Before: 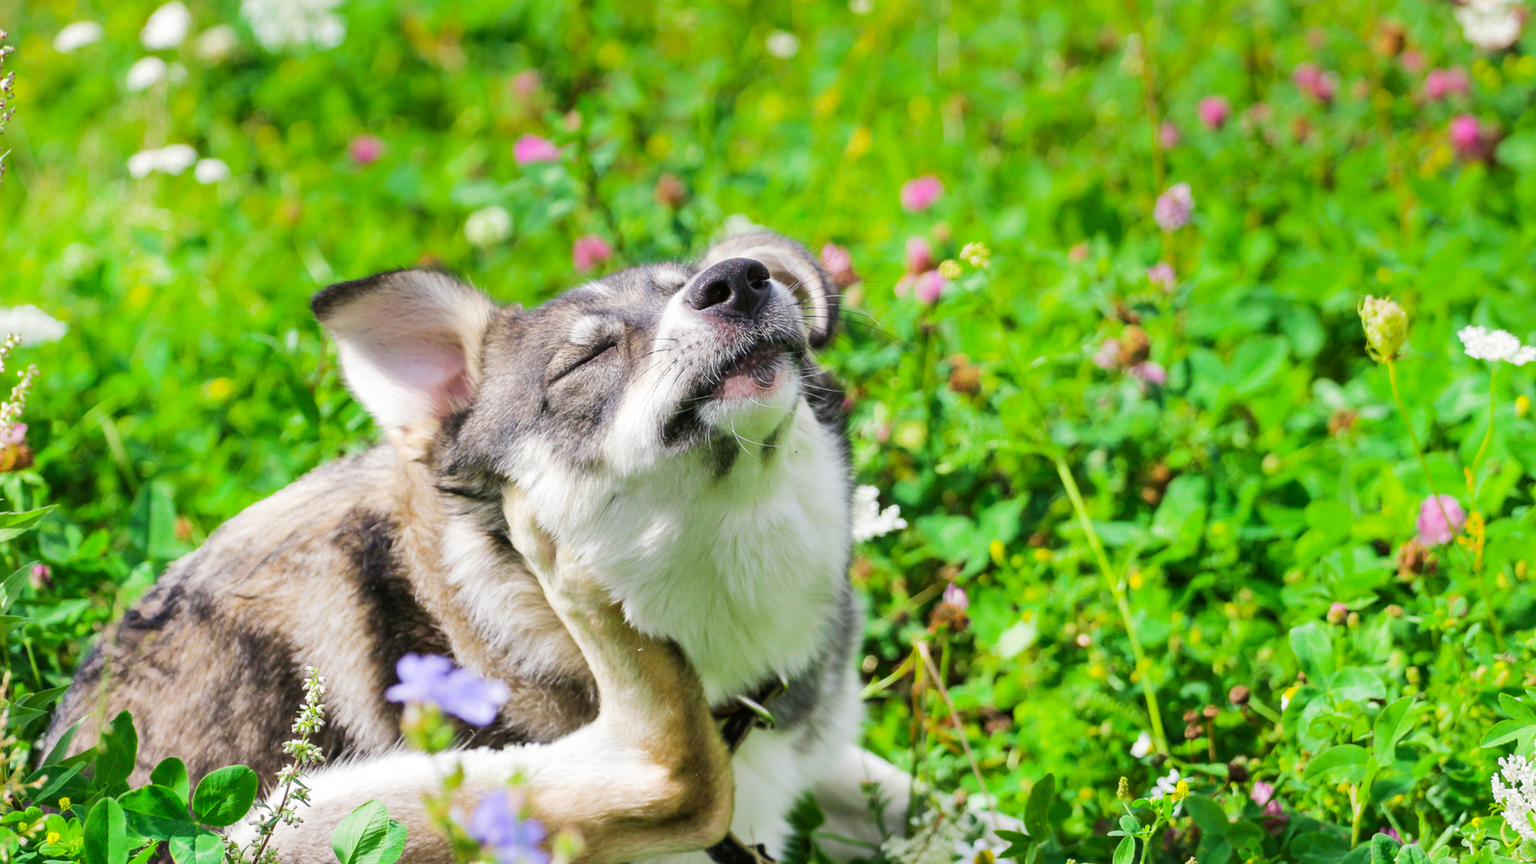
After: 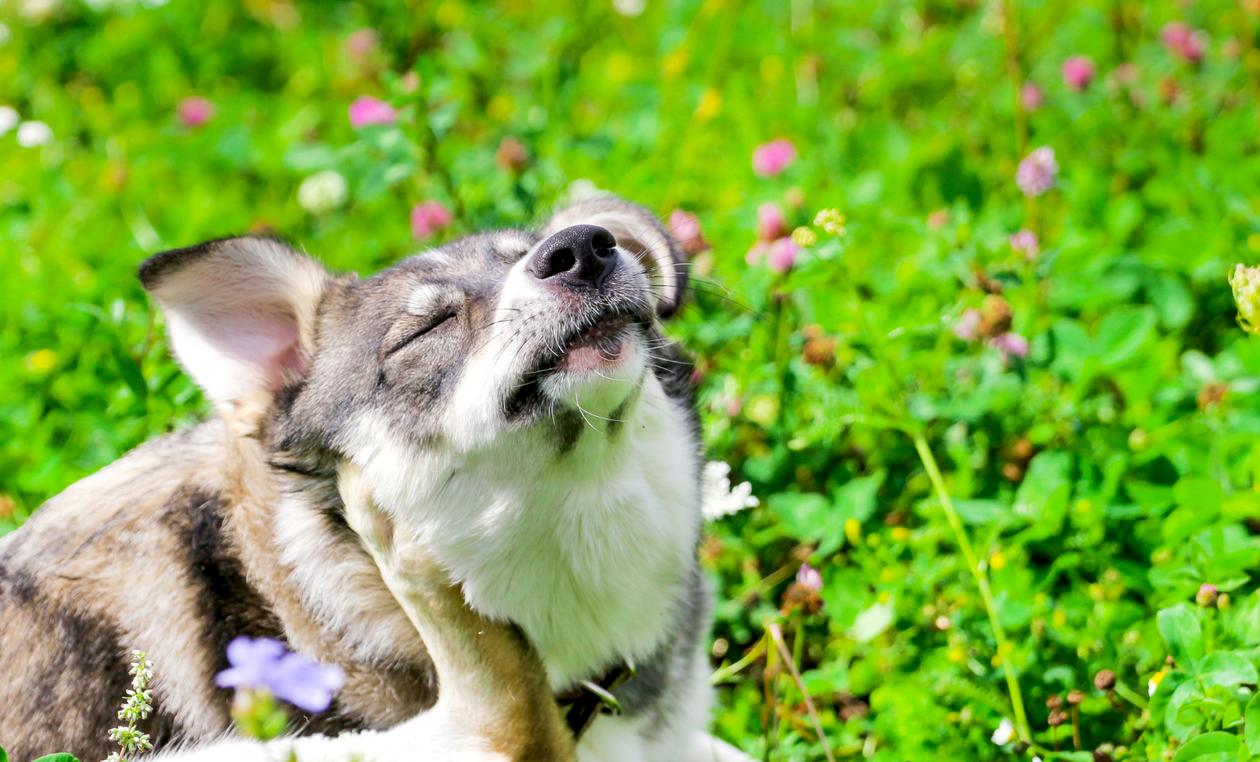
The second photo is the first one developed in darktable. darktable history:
exposure: black level correction 0.008, exposure 0.095 EV, compensate exposure bias true, compensate highlight preservation false
crop: left 11.673%, top 4.99%, right 9.559%, bottom 10.286%
